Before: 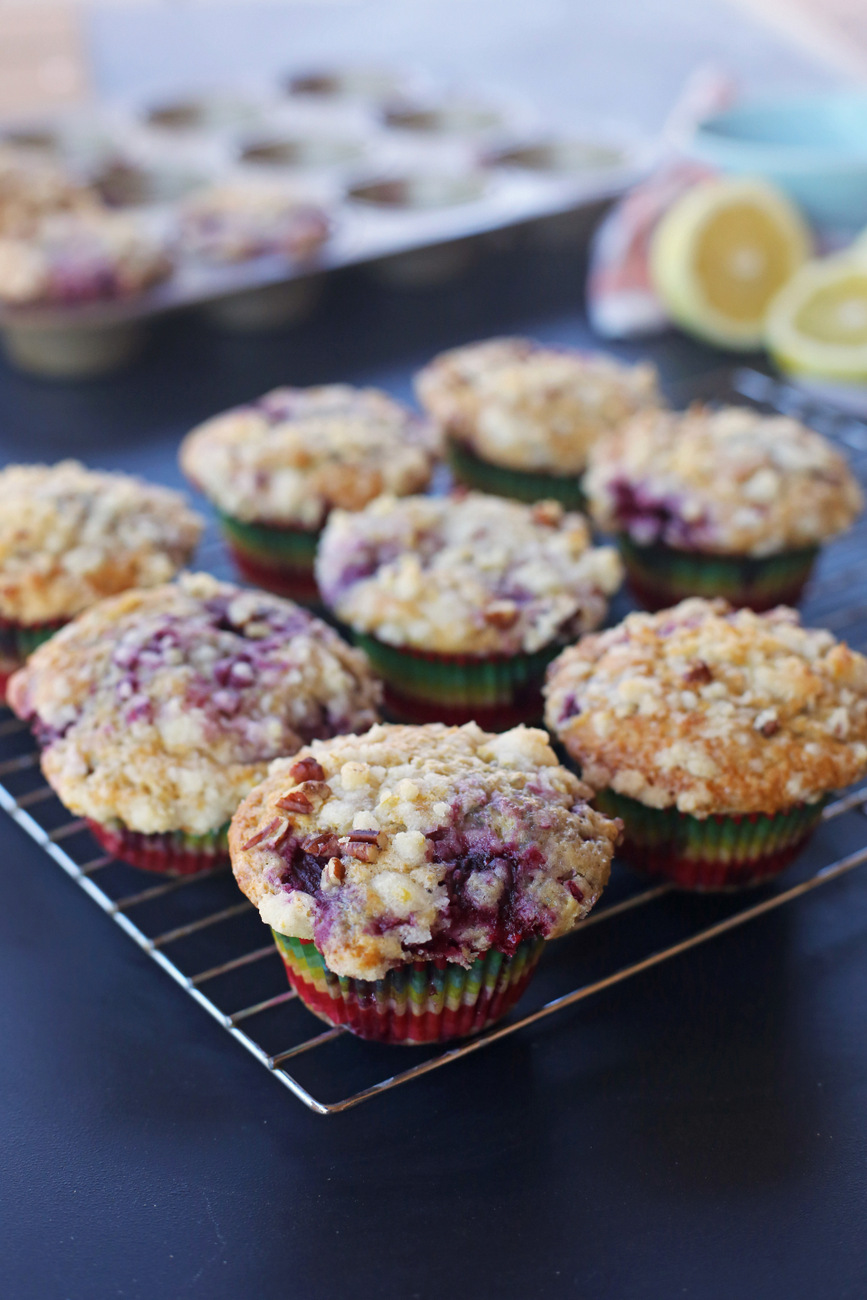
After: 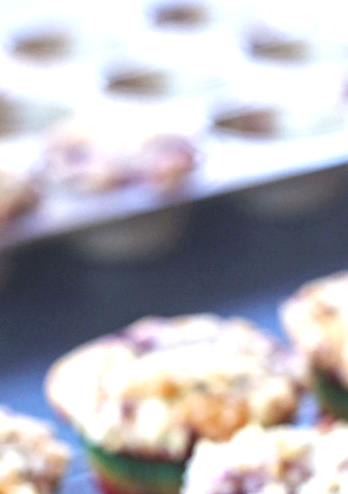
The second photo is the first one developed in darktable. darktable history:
crop: left 15.48%, top 5.456%, right 44.362%, bottom 56.529%
exposure: black level correction 0, exposure 1 EV, compensate exposure bias true, compensate highlight preservation false
local contrast: on, module defaults
